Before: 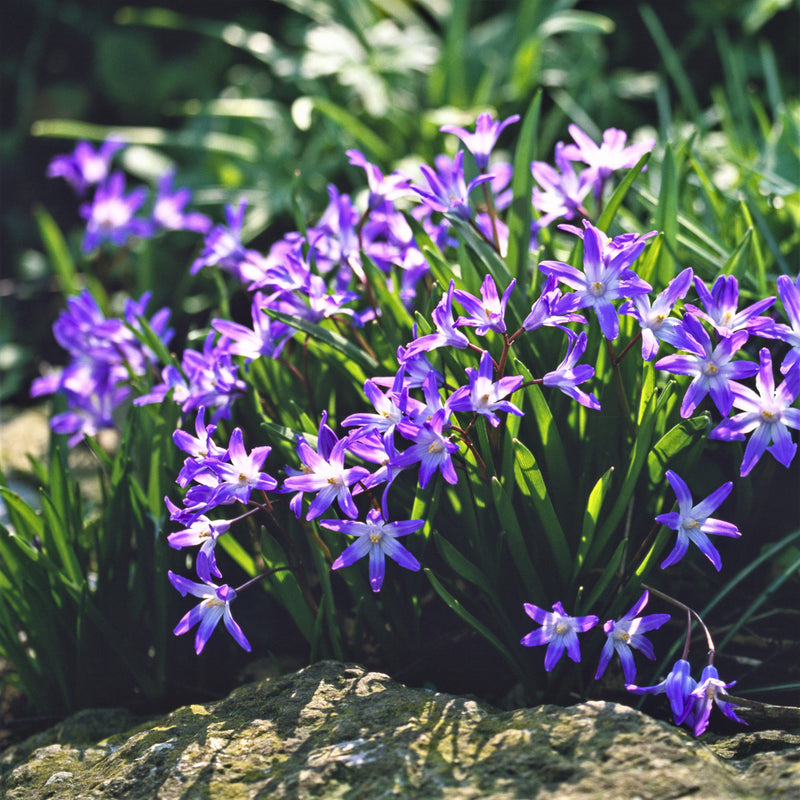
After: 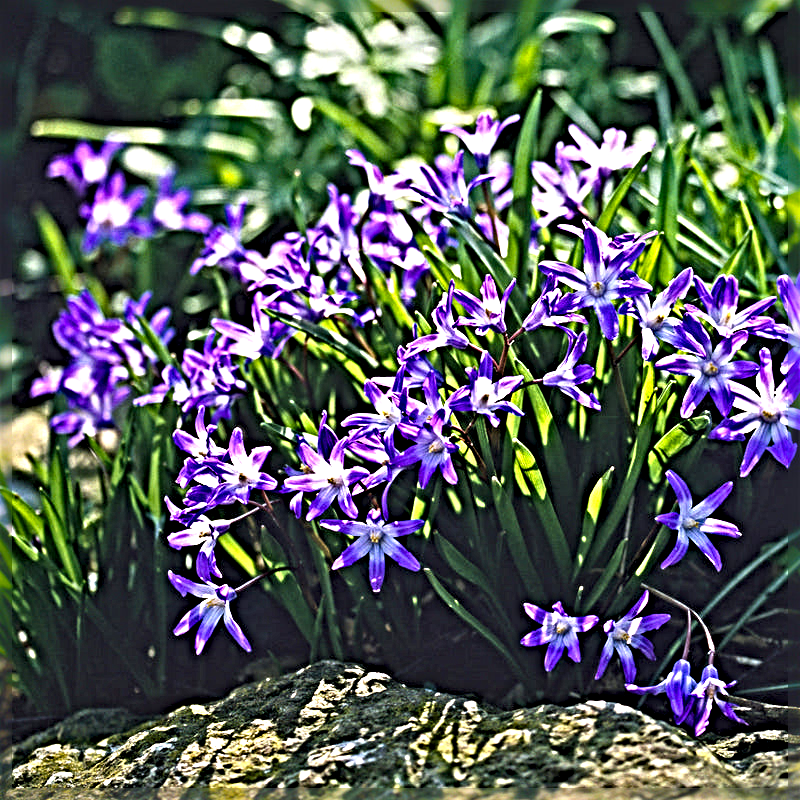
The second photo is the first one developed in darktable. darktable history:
sharpen: radius 6.3, amount 1.8, threshold 0
white balance: emerald 1
color balance rgb: perceptual saturation grading › global saturation 20%, global vibrance 20%
